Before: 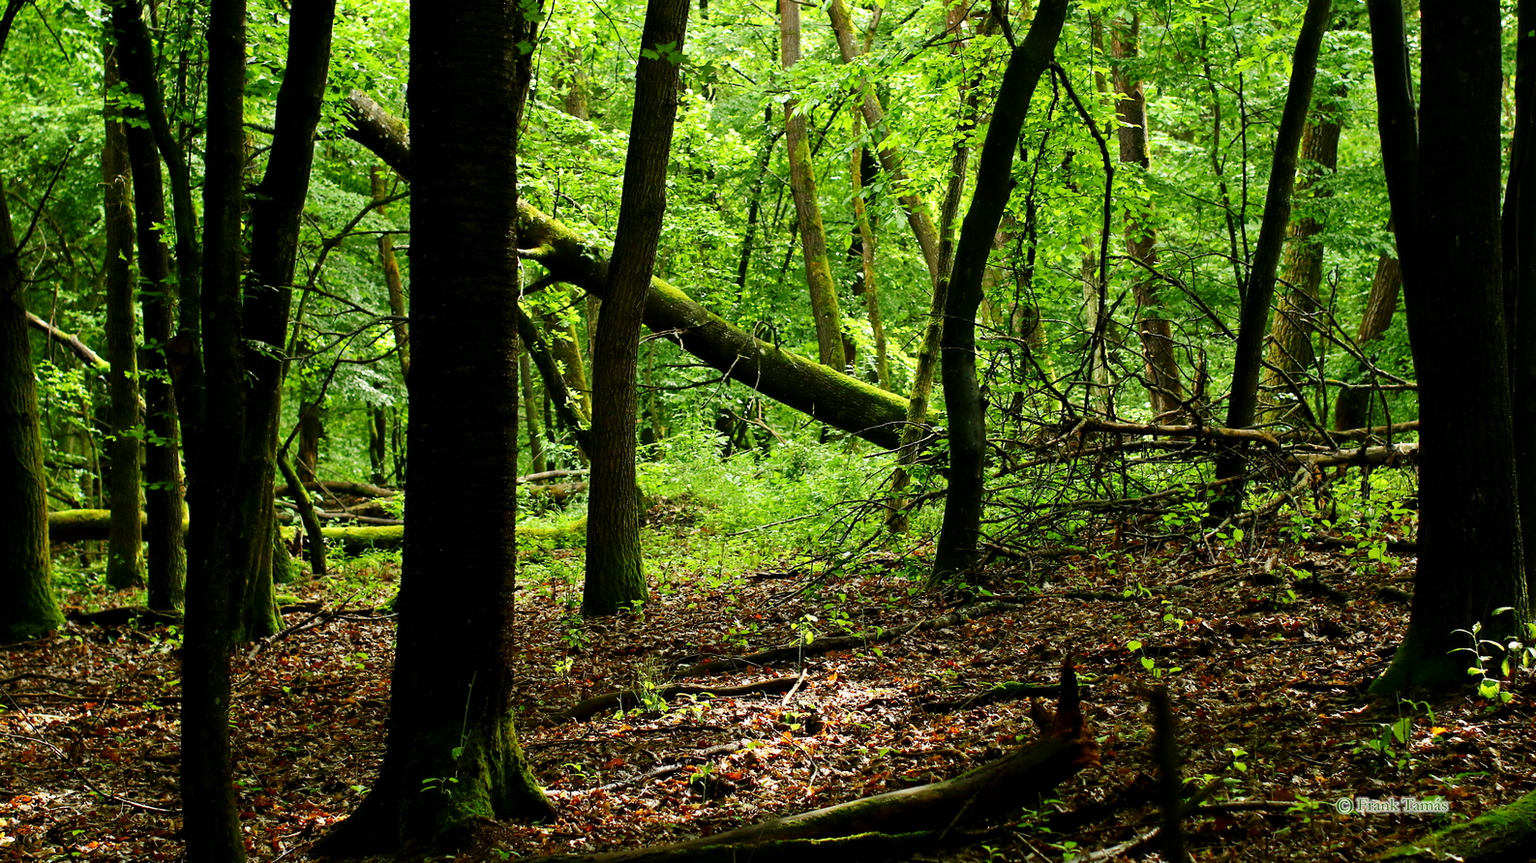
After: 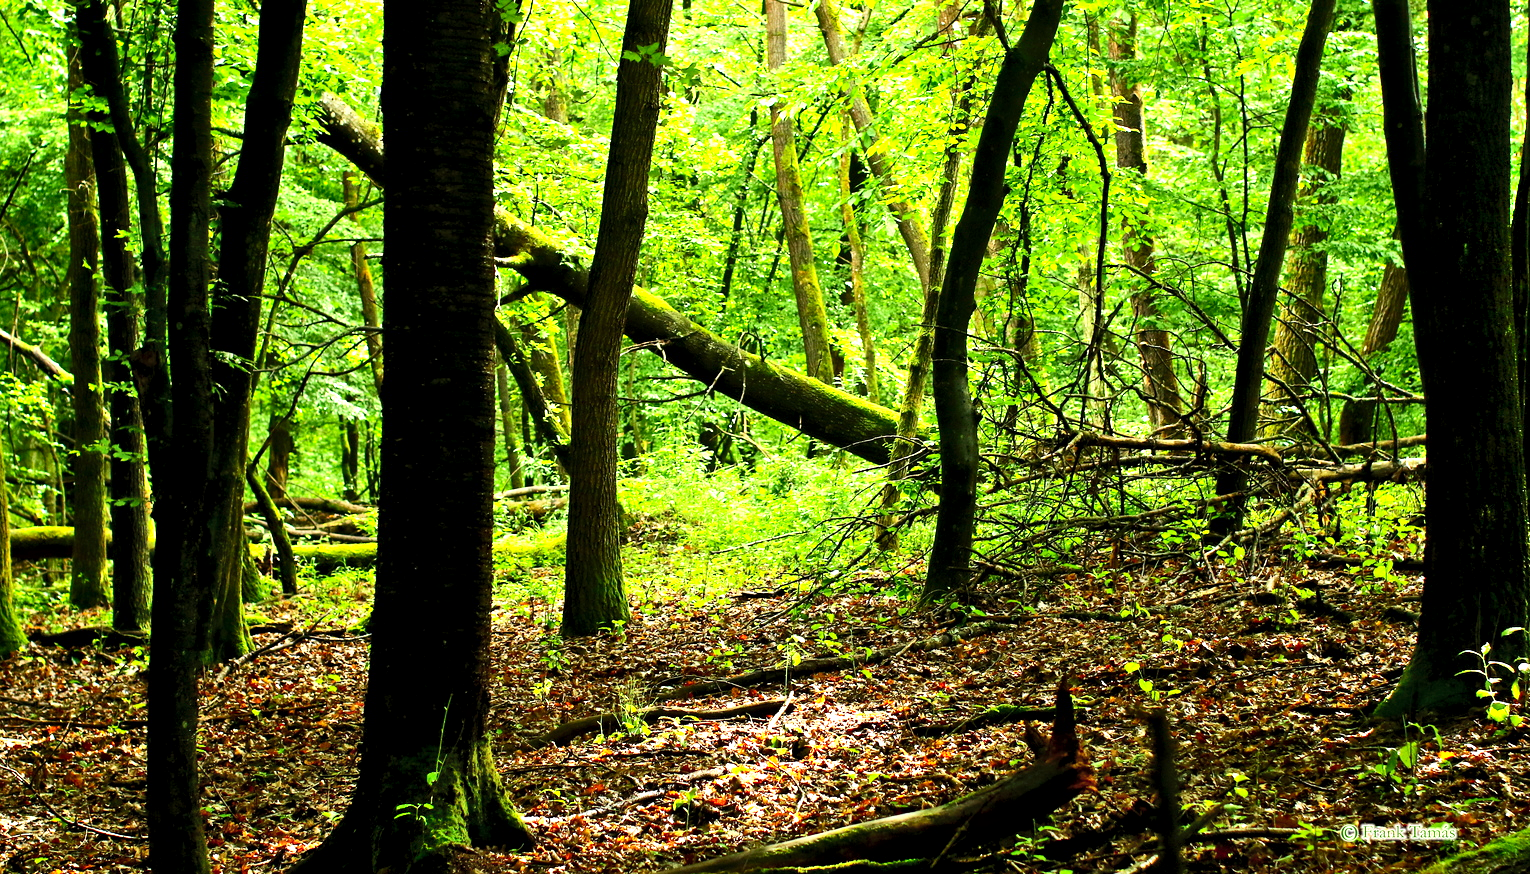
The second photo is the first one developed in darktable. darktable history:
contrast brightness saturation: contrast 0.203, brightness 0.159, saturation 0.217
velvia: strength 14.63%
crop and rotate: left 2.543%, right 1.028%, bottom 1.917%
exposure: black level correction 0.001, exposure 0.498 EV, compensate highlight preservation false
shadows and highlights: radius 46.11, white point adjustment 6.63, compress 80.06%, soften with gaussian
